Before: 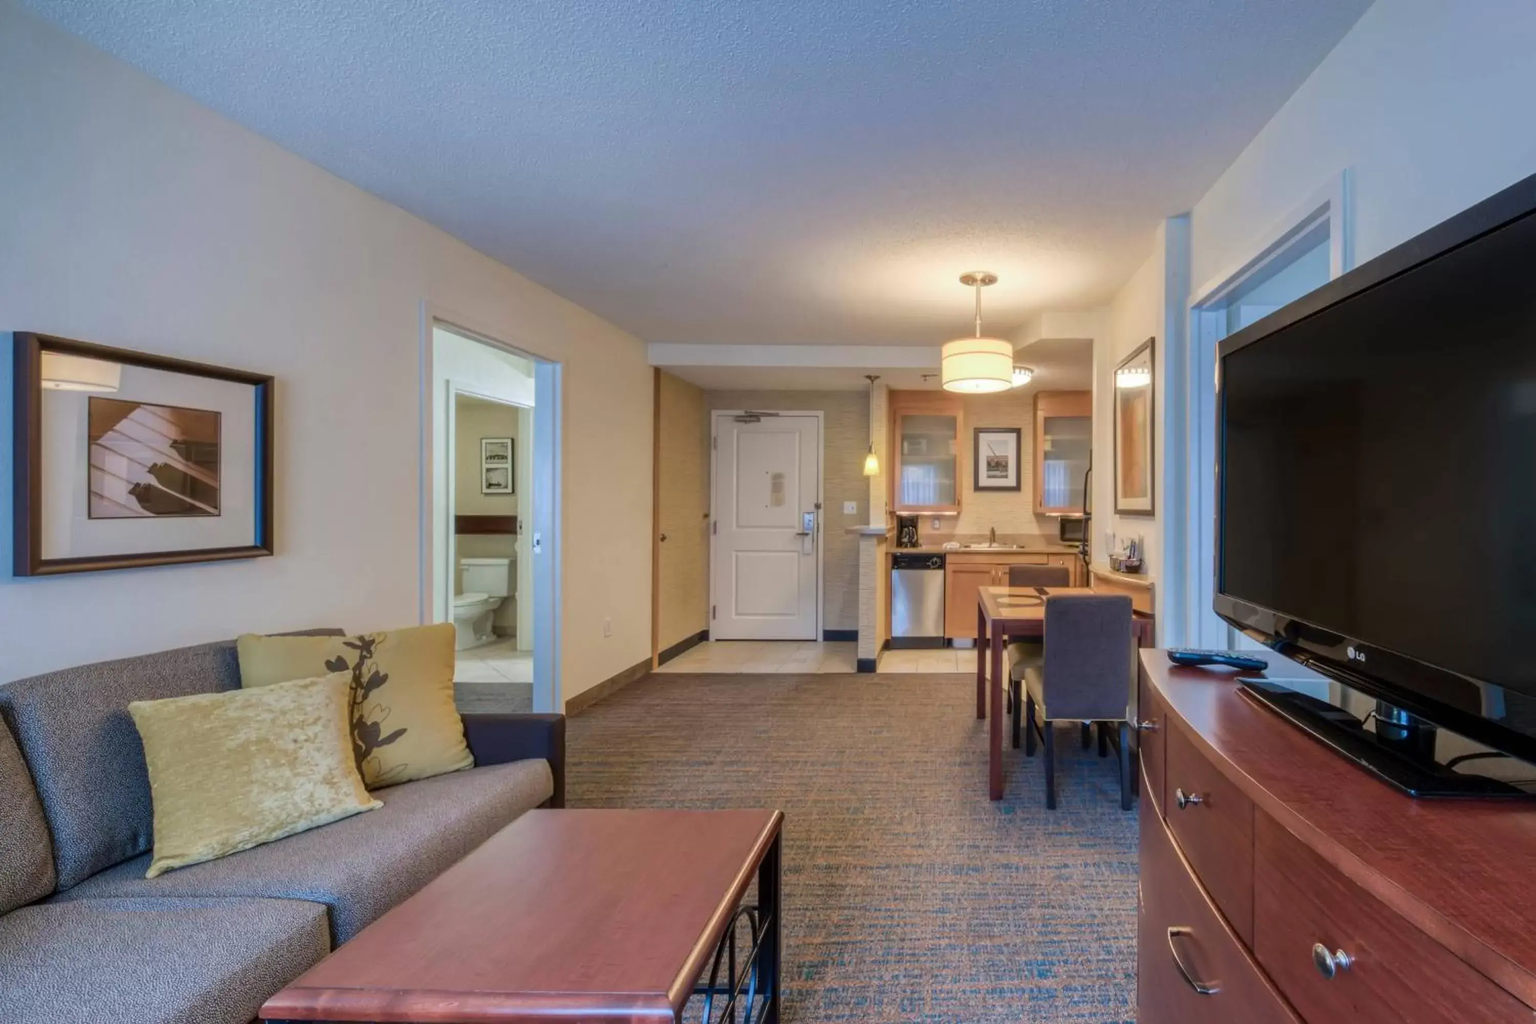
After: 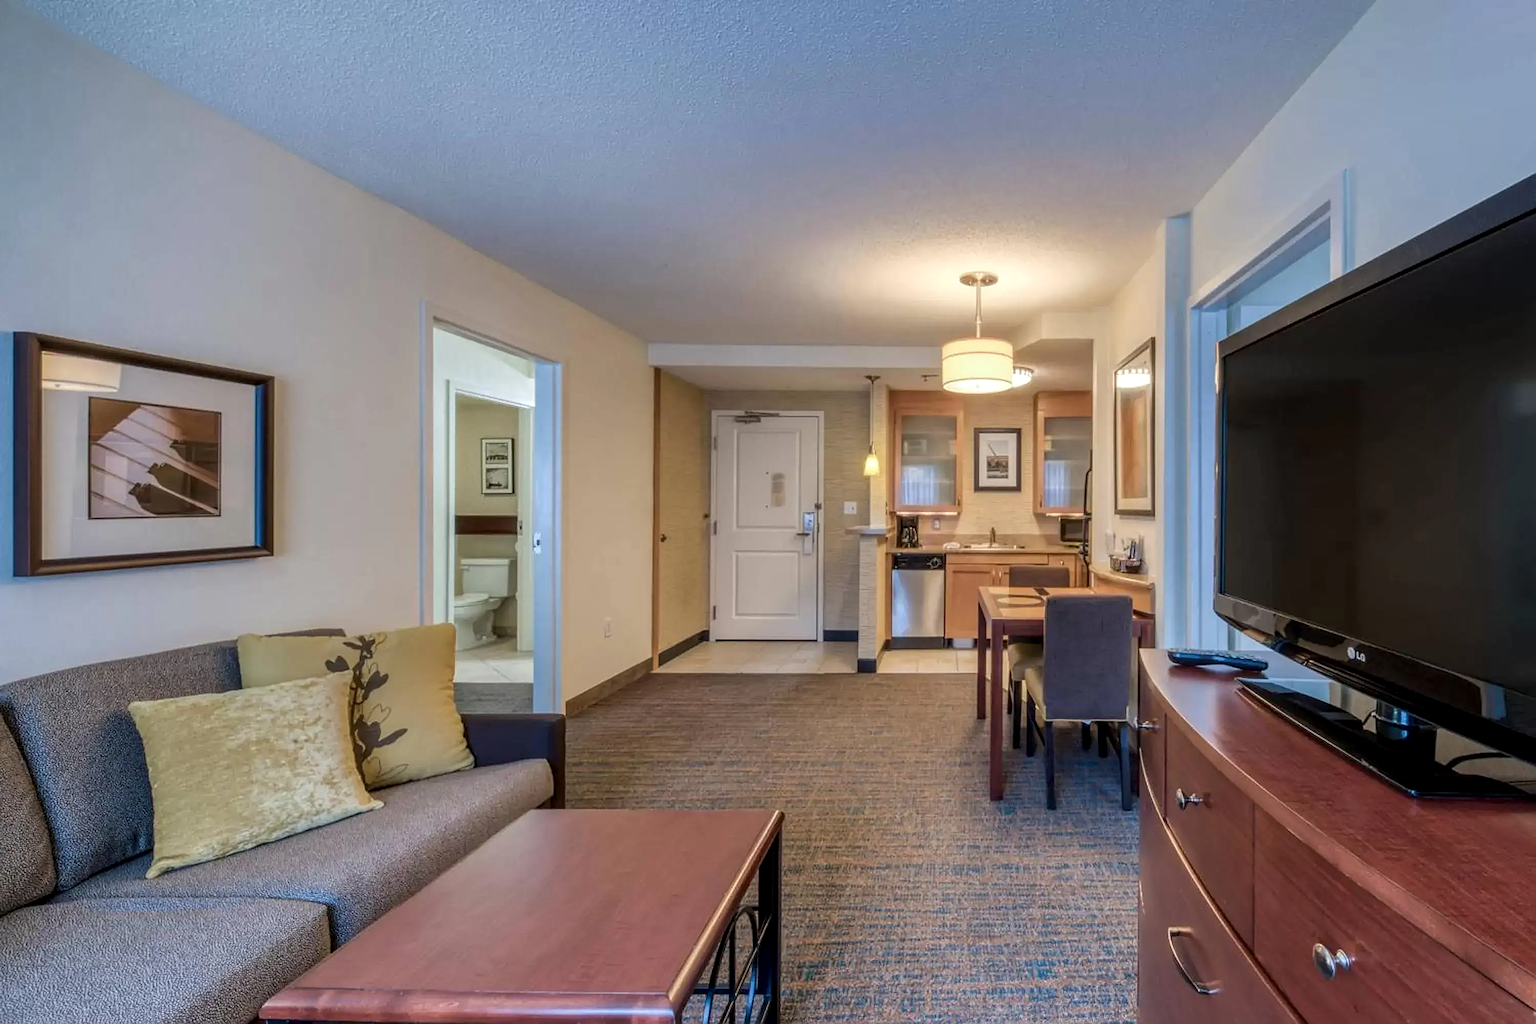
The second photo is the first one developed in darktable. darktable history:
local contrast: on, module defaults
sharpen: radius 1.933
